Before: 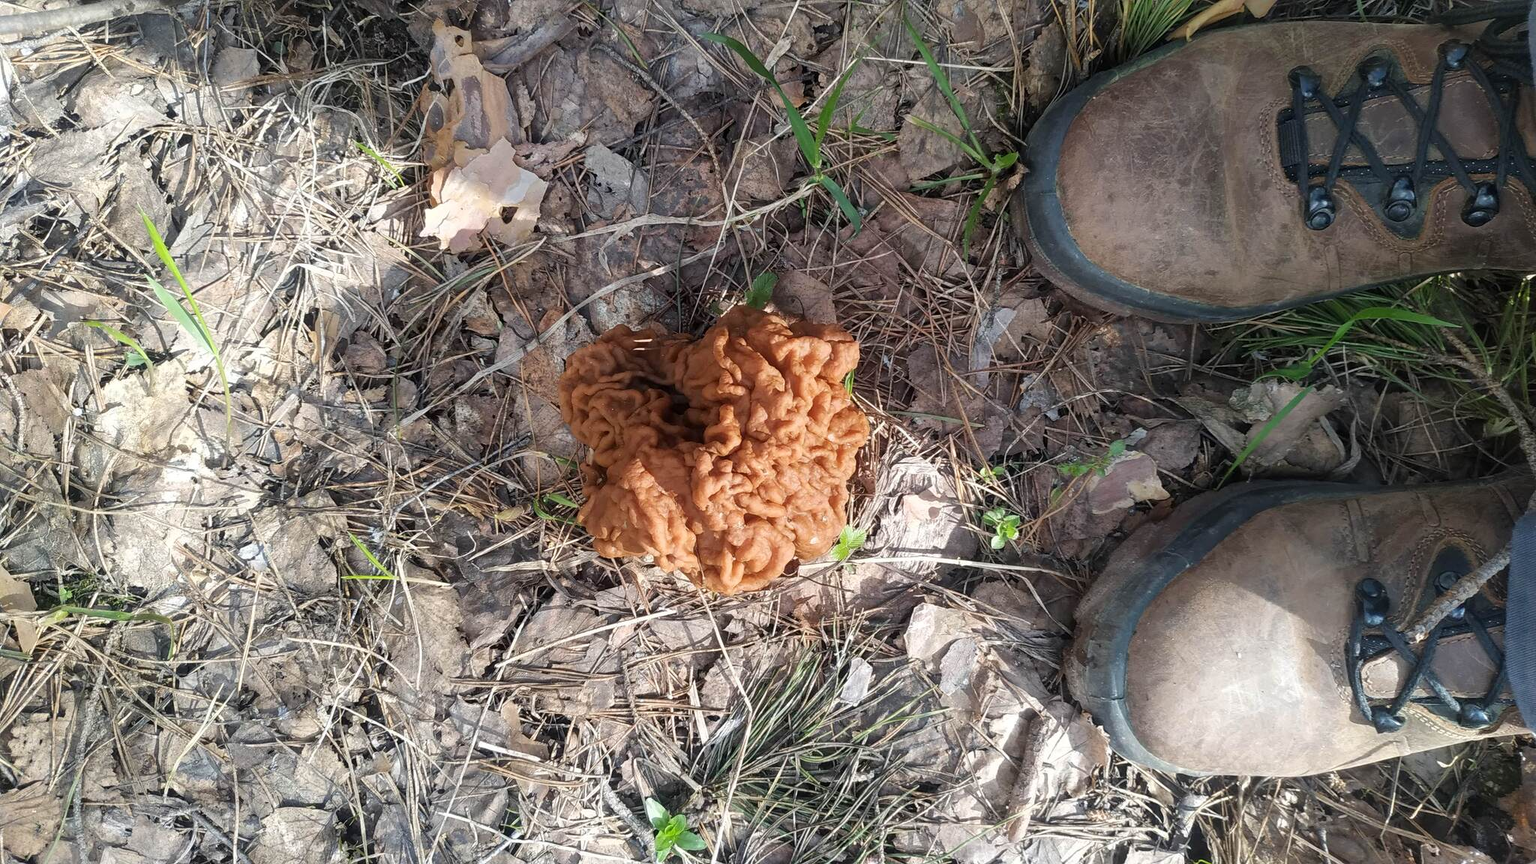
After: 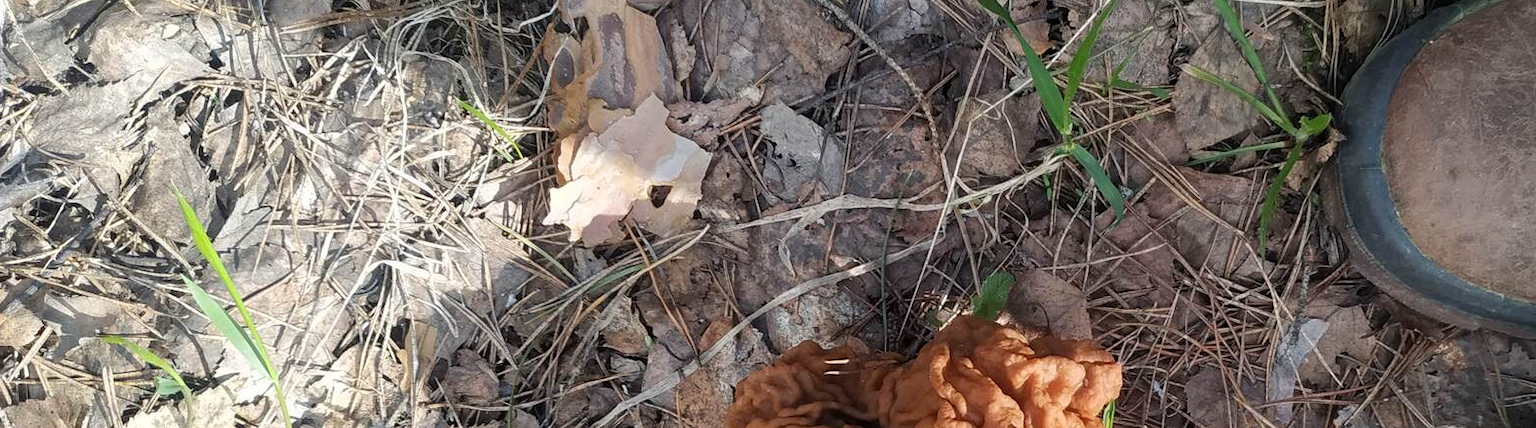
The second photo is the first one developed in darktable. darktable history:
crop: left 0.528%, top 7.649%, right 23.529%, bottom 54.624%
